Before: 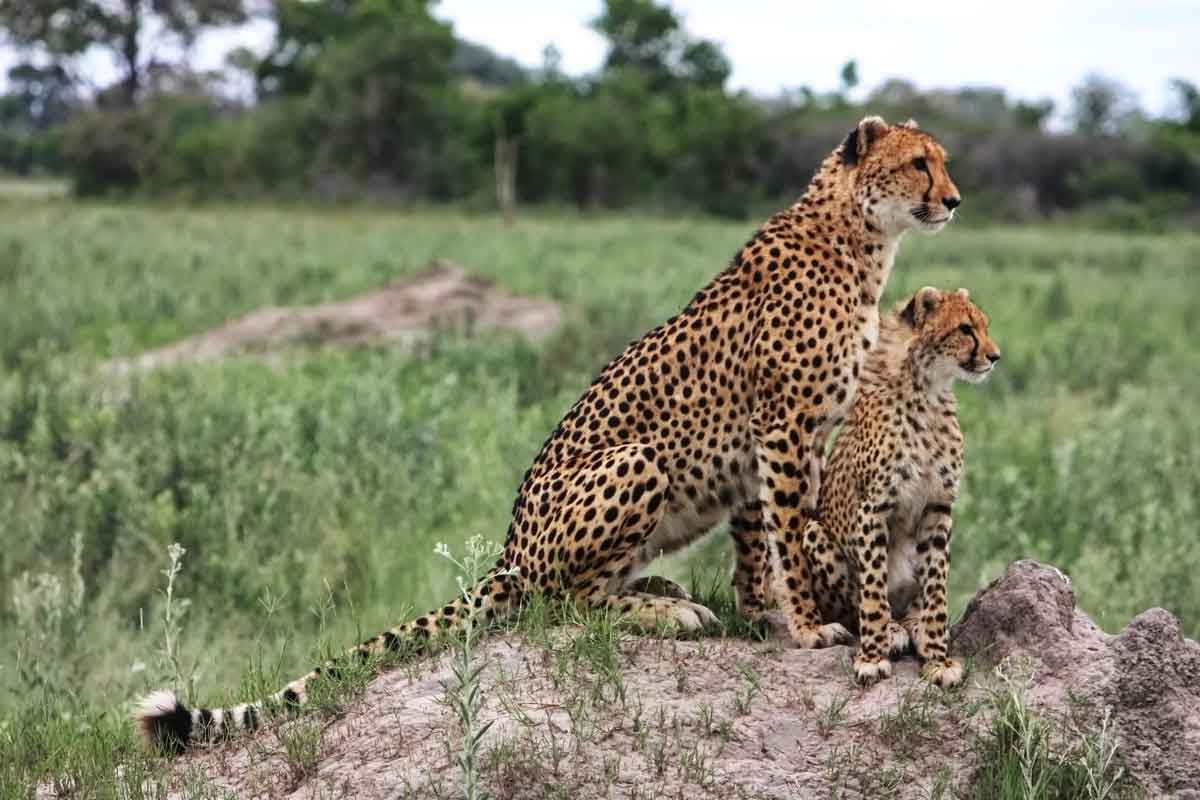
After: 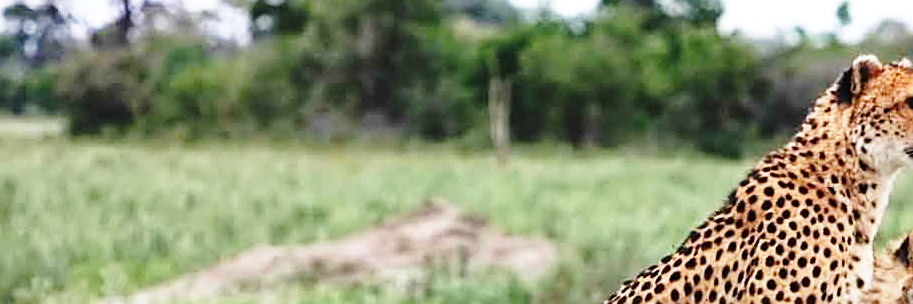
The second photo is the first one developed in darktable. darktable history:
base curve: curves: ch0 [(0, 0) (0.028, 0.03) (0.121, 0.232) (0.46, 0.748) (0.859, 0.968) (1, 1)], preserve colors none
crop: left 0.536%, top 7.626%, right 23.373%, bottom 54.338%
sharpen: amount 0.498
